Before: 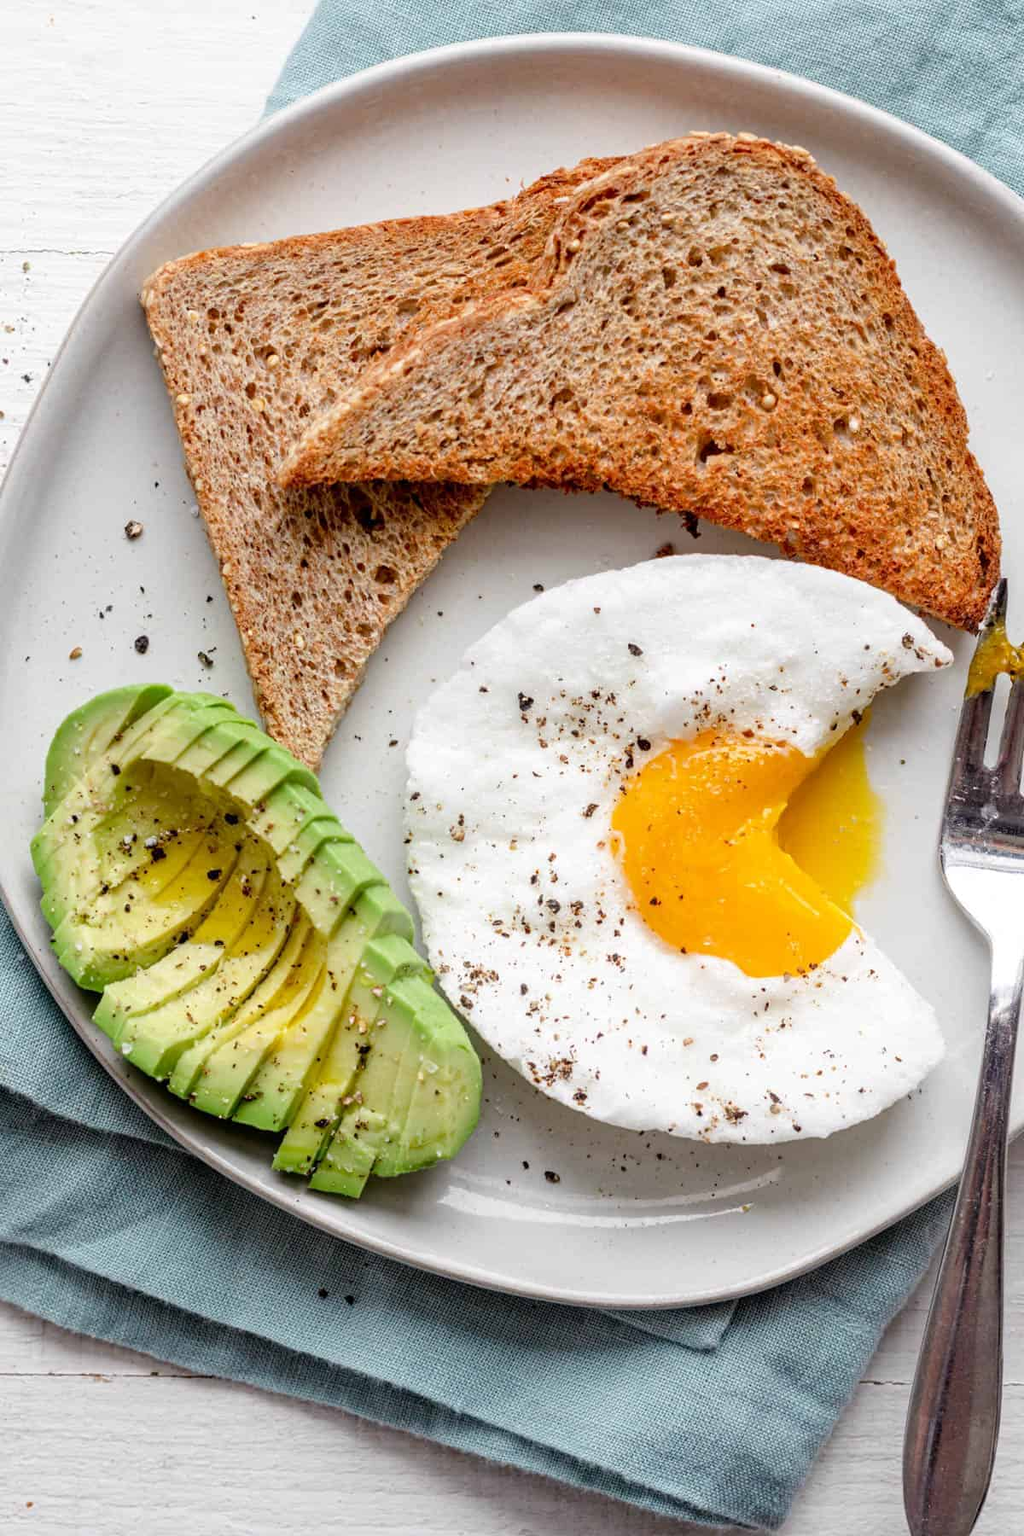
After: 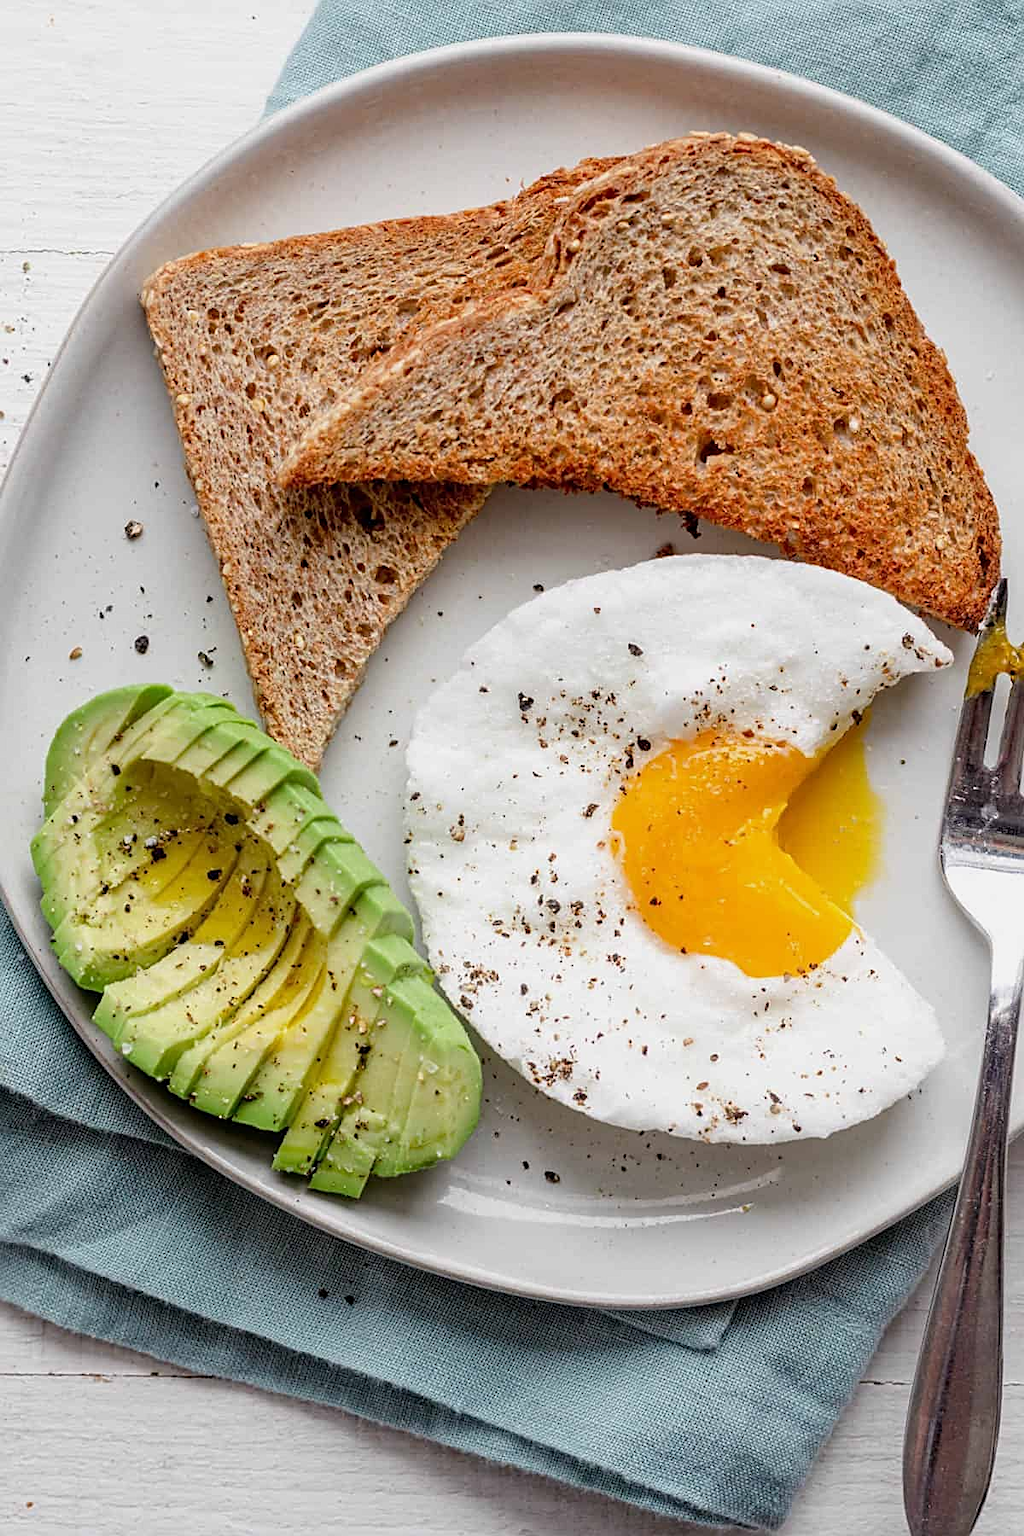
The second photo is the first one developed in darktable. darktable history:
exposure: exposure -0.177 EV, compensate highlight preservation false
sharpen: on, module defaults
